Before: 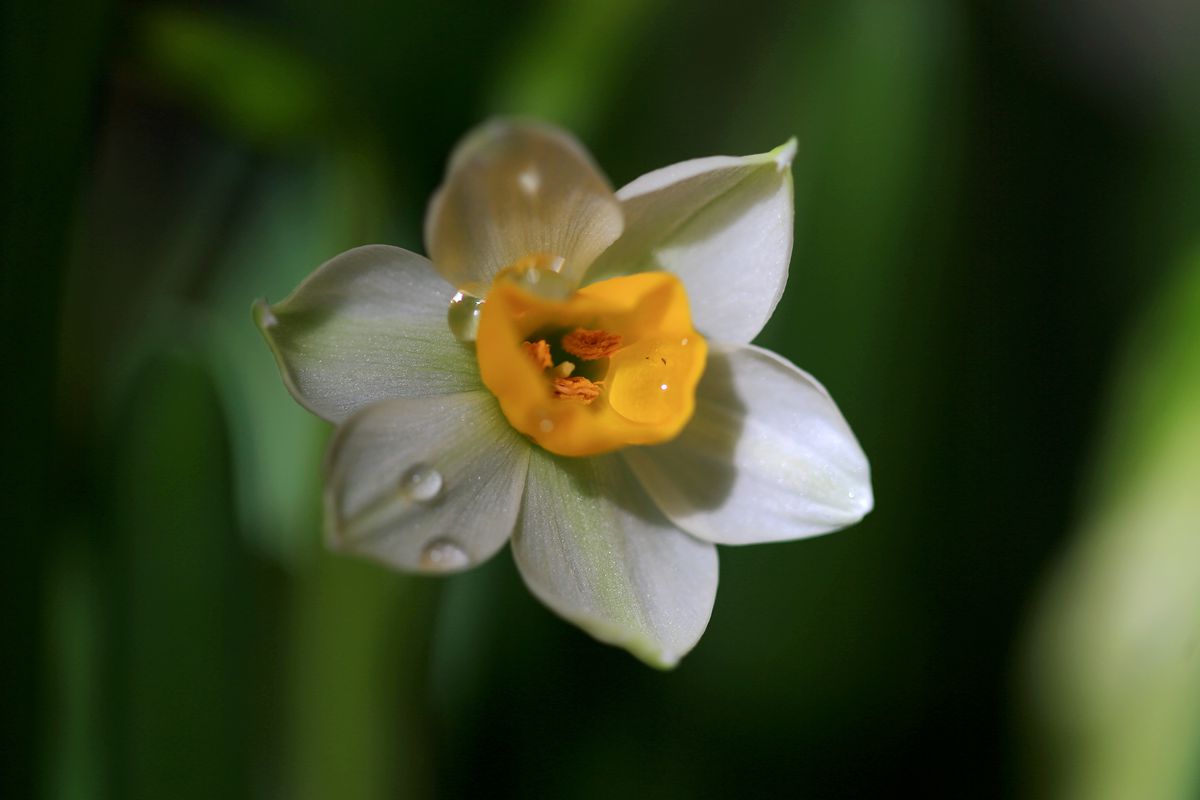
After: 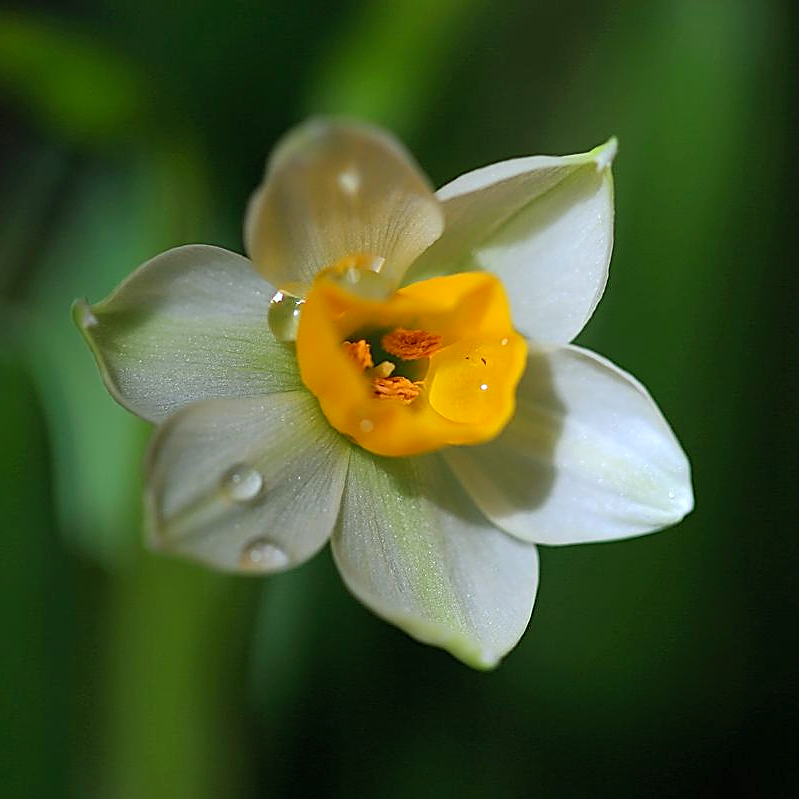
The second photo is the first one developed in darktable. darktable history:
sharpen: radius 1.685, amount 1.294
contrast brightness saturation: brightness 0.09, saturation 0.19
crop and rotate: left 15.055%, right 18.278%
color correction: highlights a* -6.69, highlights b* 0.49
